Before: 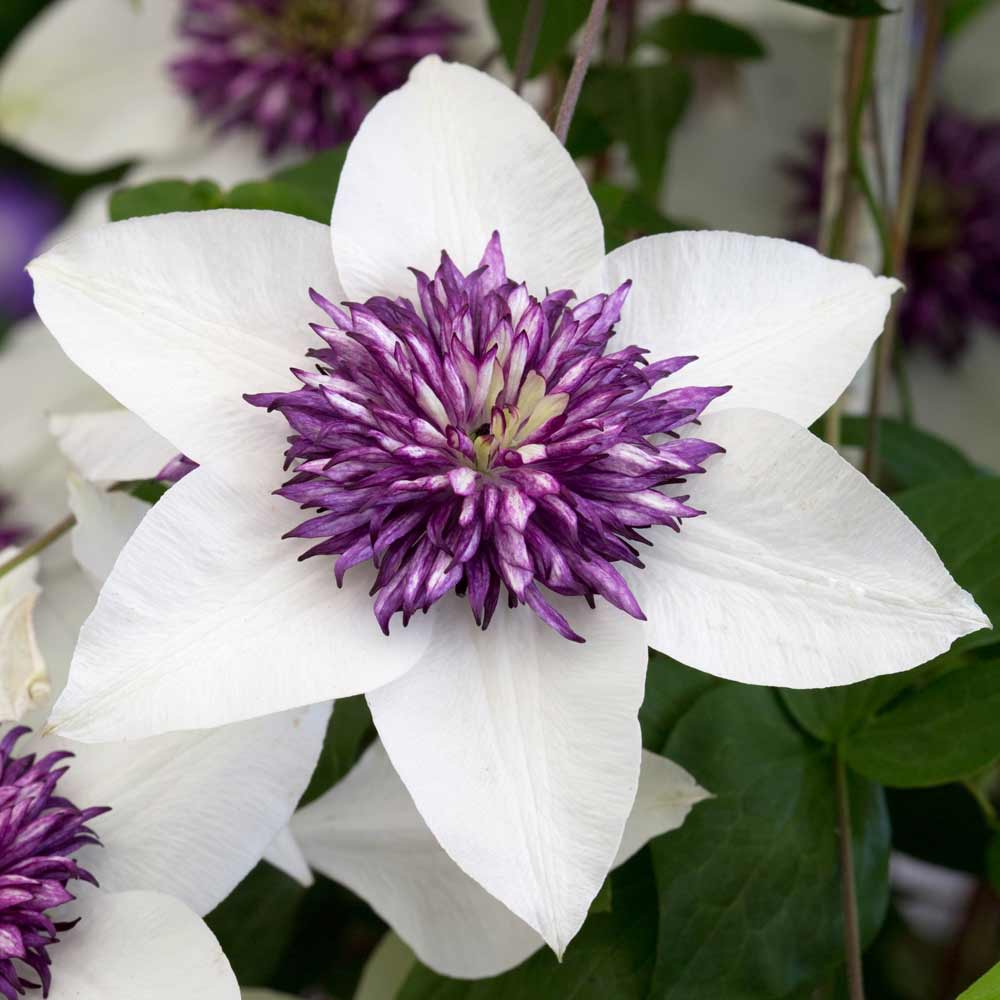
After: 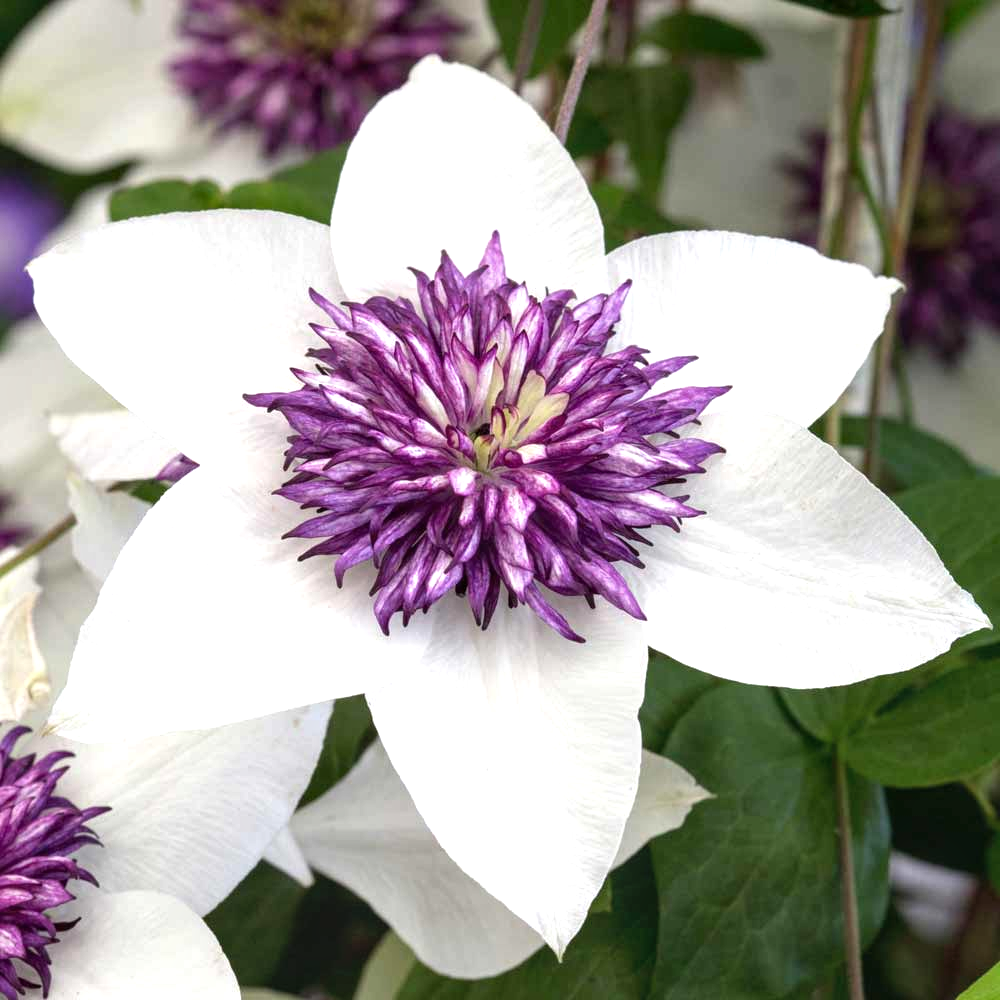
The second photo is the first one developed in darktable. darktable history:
local contrast: on, module defaults
exposure: black level correction 0, exposure 0.499 EV, compensate exposure bias true, compensate highlight preservation false
tone equalizer: edges refinement/feathering 500, mask exposure compensation -1.57 EV, preserve details no
